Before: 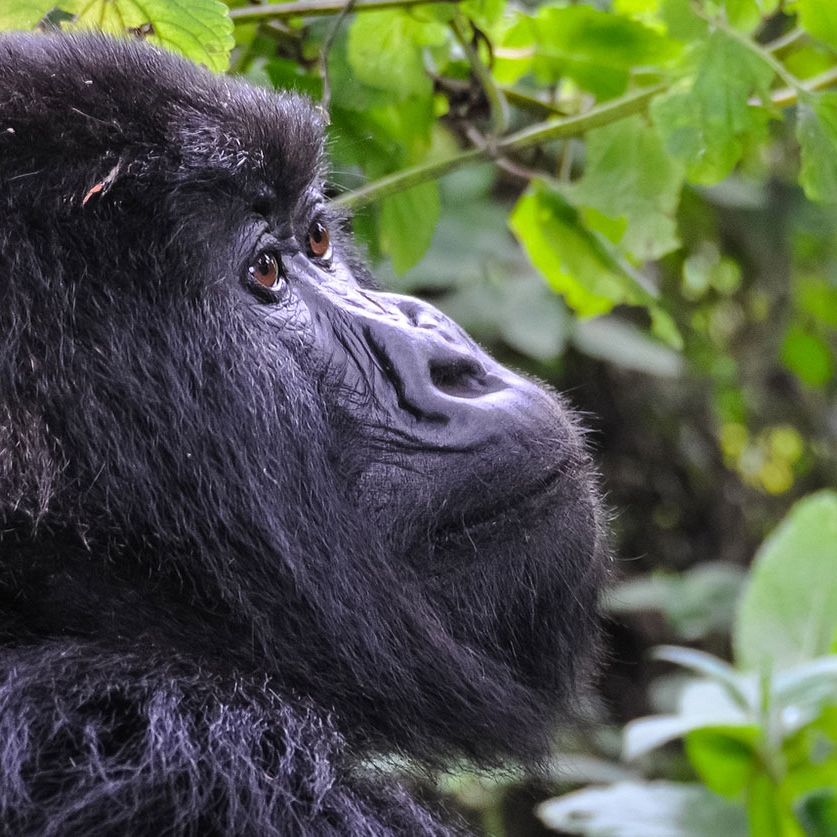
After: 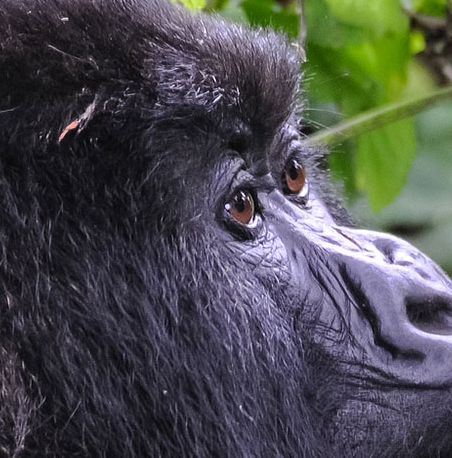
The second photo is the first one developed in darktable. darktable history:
crop and rotate: left 3.059%, top 7.671%, right 42.861%, bottom 37.567%
